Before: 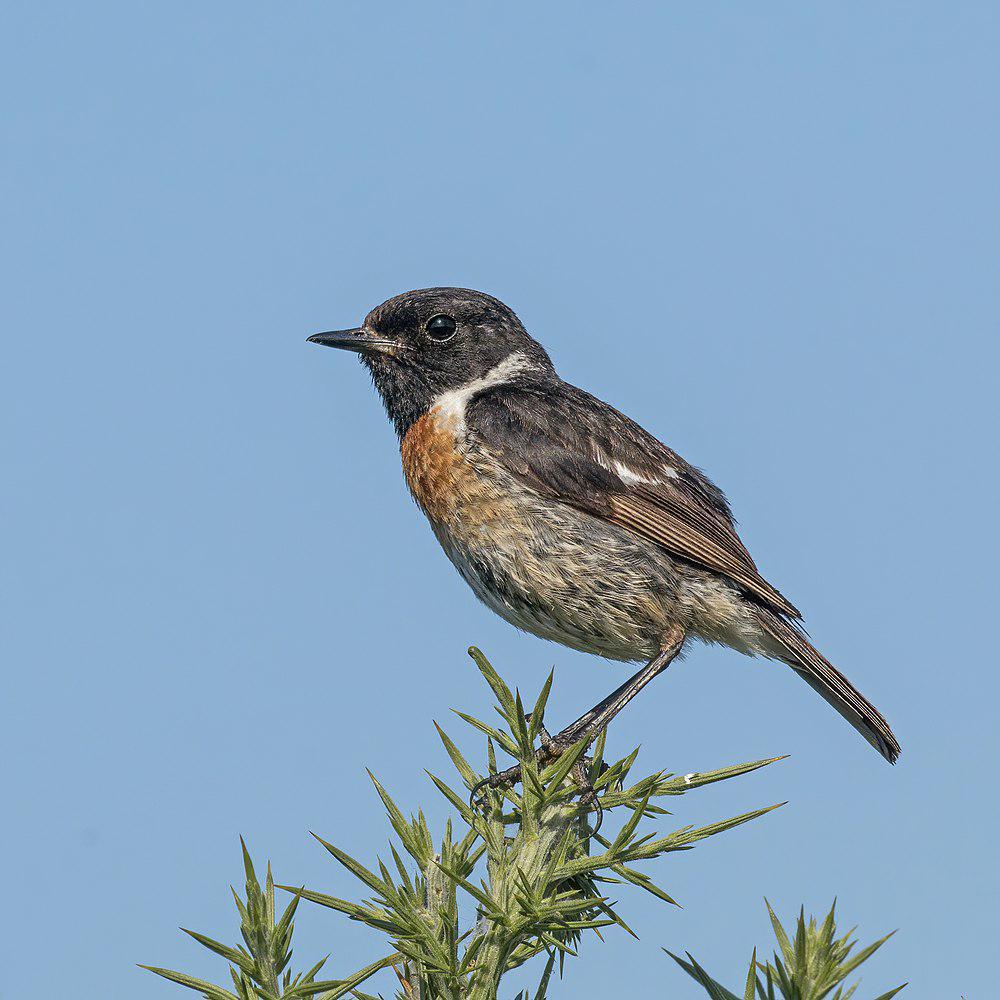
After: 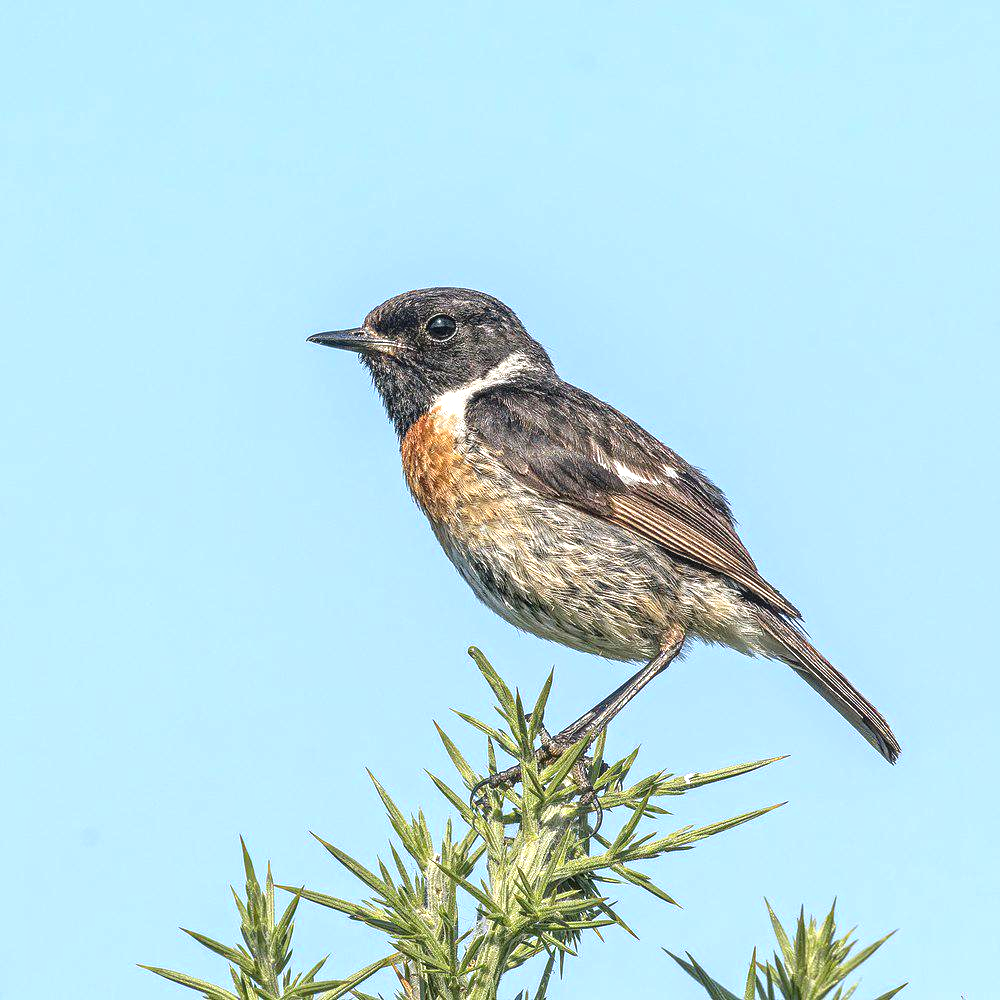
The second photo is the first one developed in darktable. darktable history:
local contrast: detail 117%
exposure: black level correction 0, exposure 1 EV, compensate highlight preservation false
